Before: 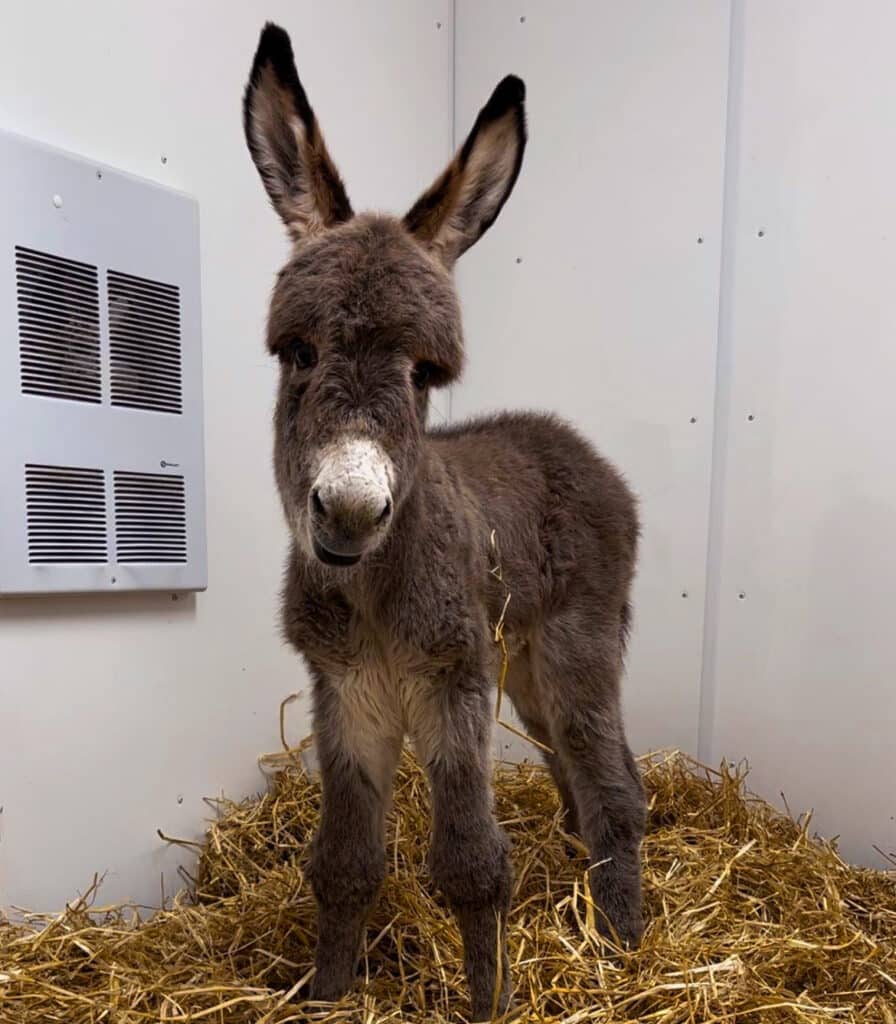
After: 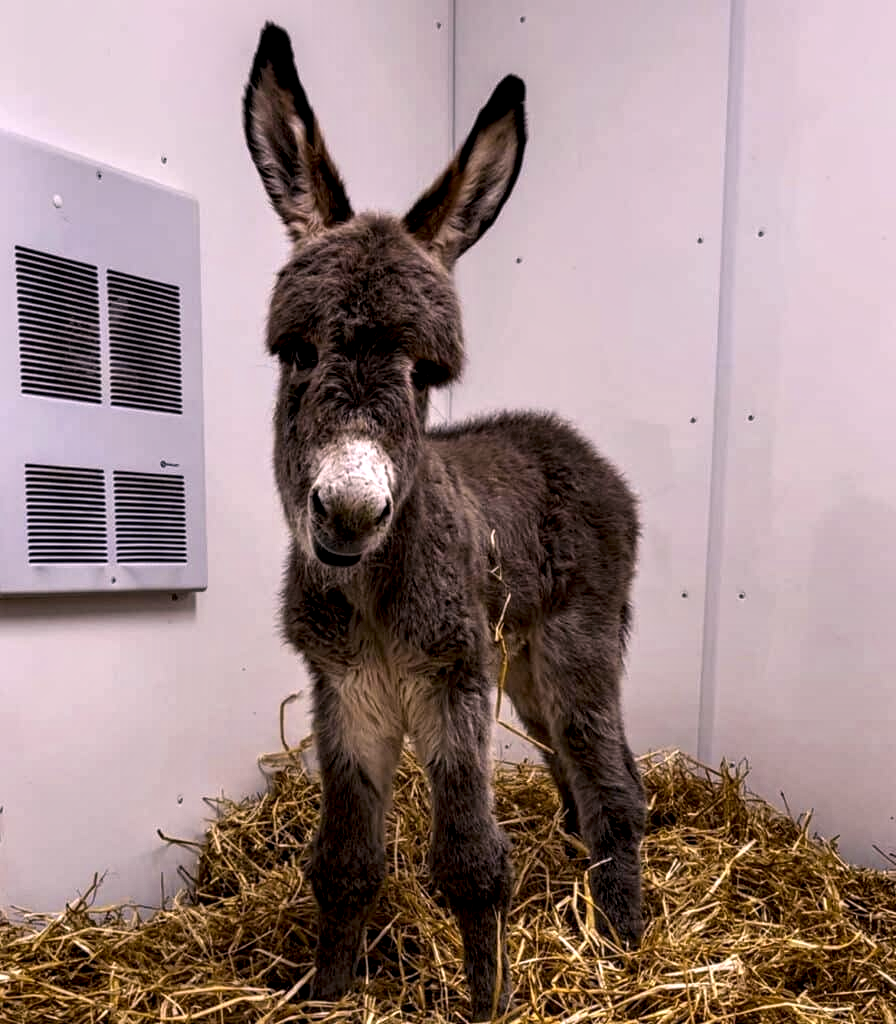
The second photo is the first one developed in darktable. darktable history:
local contrast: highlights 65%, shadows 54%, detail 169%, midtone range 0.514
white balance: red 0.925, blue 1.046
color correction: highlights a* 14.52, highlights b* 4.84
